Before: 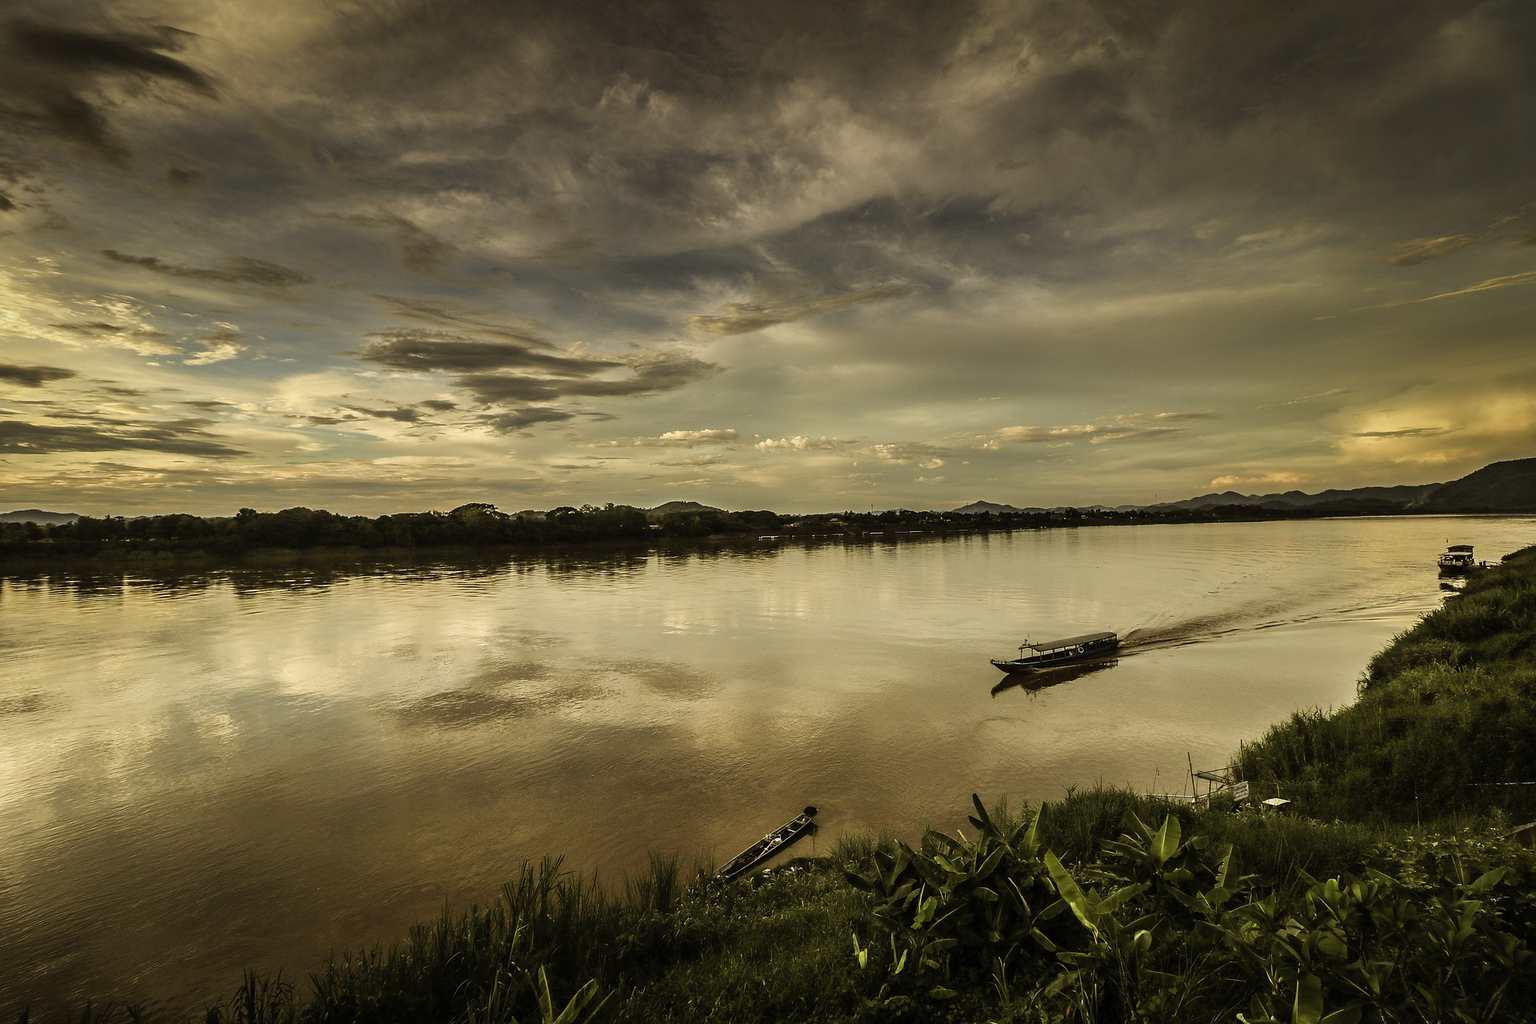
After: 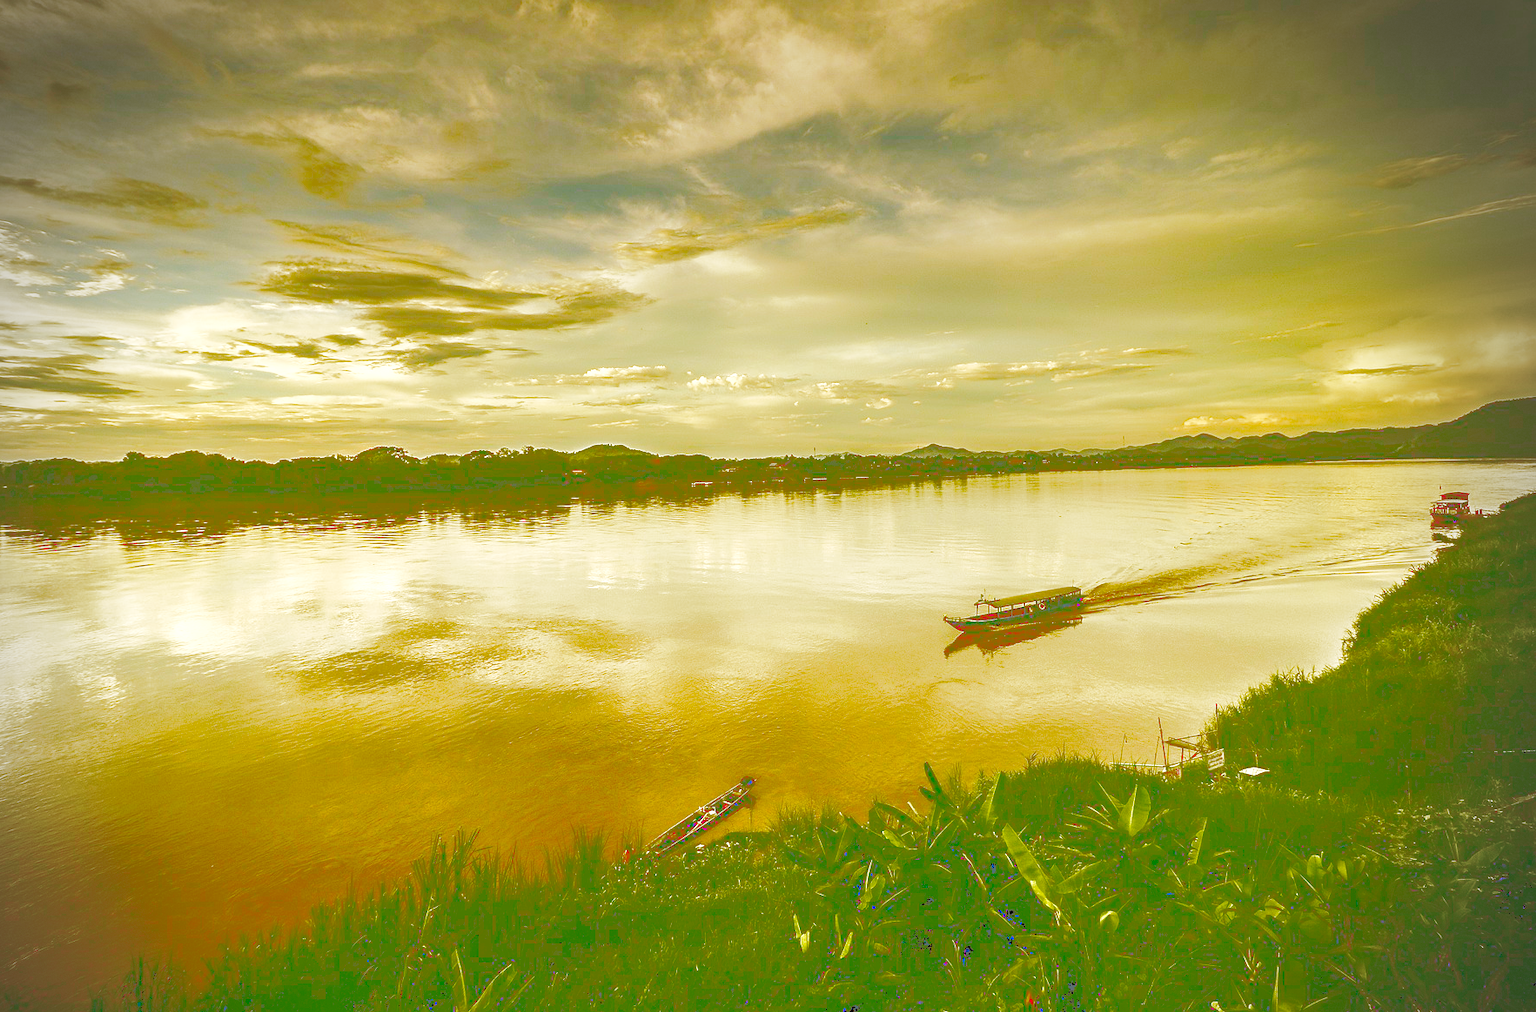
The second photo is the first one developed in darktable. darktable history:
tone curve: curves: ch0 [(0, 0) (0.003, 0.453) (0.011, 0.457) (0.025, 0.457) (0.044, 0.463) (0.069, 0.464) (0.1, 0.471) (0.136, 0.475) (0.177, 0.481) (0.224, 0.486) (0.277, 0.496) (0.335, 0.515) (0.399, 0.544) (0.468, 0.577) (0.543, 0.621) (0.623, 0.67) (0.709, 0.73) (0.801, 0.788) (0.898, 0.848) (1, 1)], color space Lab, linked channels, preserve colors none
crop and rotate: left 8.033%, top 9.084%
vignetting: fall-off start 71.58%, center (-0.034, 0.141), dithering 8-bit output
tone equalizer: edges refinement/feathering 500, mask exposure compensation -1.57 EV, preserve details no
color balance rgb: shadows lift › chroma 2.033%, shadows lift › hue 217.23°, linear chroma grading › shadows 31.76%, linear chroma grading › global chroma -1.893%, linear chroma grading › mid-tones 3.993%, perceptual saturation grading › global saturation 44.612%, perceptual saturation grading › highlights -49.425%, perceptual saturation grading › shadows 29.379%, perceptual brilliance grading › global brilliance 17.938%
base curve: curves: ch0 [(0, 0) (0.028, 0.03) (0.121, 0.232) (0.46, 0.748) (0.859, 0.968) (1, 1)], preserve colors none
